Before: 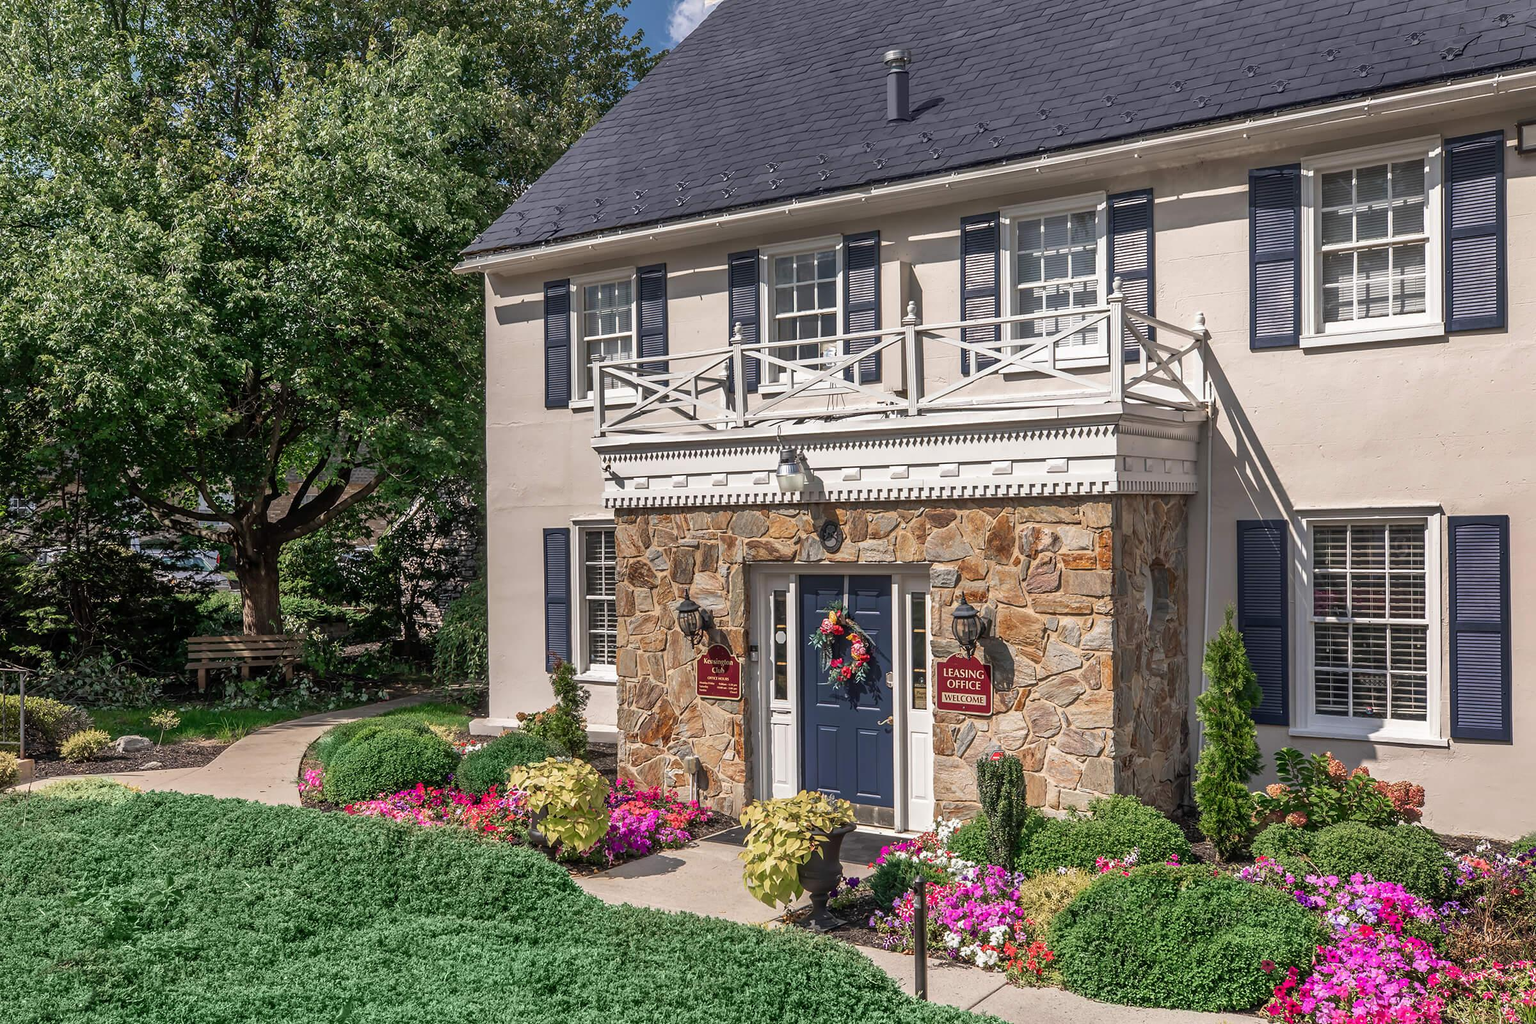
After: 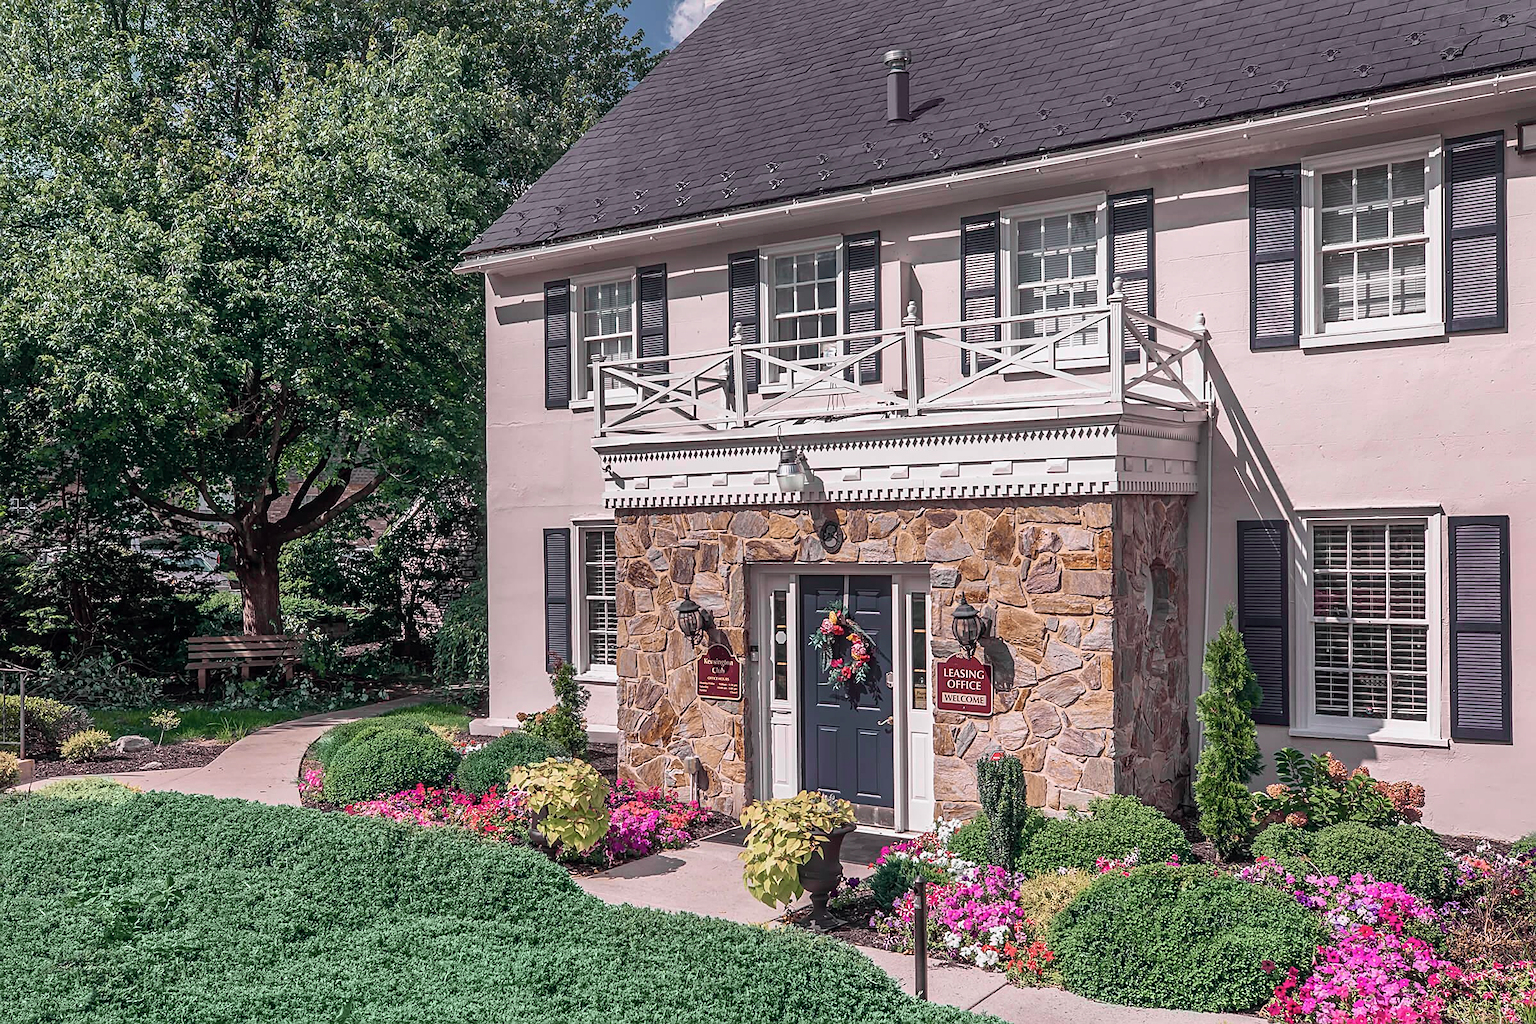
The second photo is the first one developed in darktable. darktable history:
tone curve: curves: ch0 [(0, 0) (0.822, 0.825) (0.994, 0.955)]; ch1 [(0, 0) (0.226, 0.261) (0.383, 0.397) (0.46, 0.46) (0.498, 0.501) (0.524, 0.543) (0.578, 0.575) (1, 1)]; ch2 [(0, 0) (0.438, 0.456) (0.5, 0.495) (0.547, 0.515) (0.597, 0.58) (0.629, 0.603) (1, 1)], color space Lab, independent channels, preserve colors none
sharpen: on, module defaults
